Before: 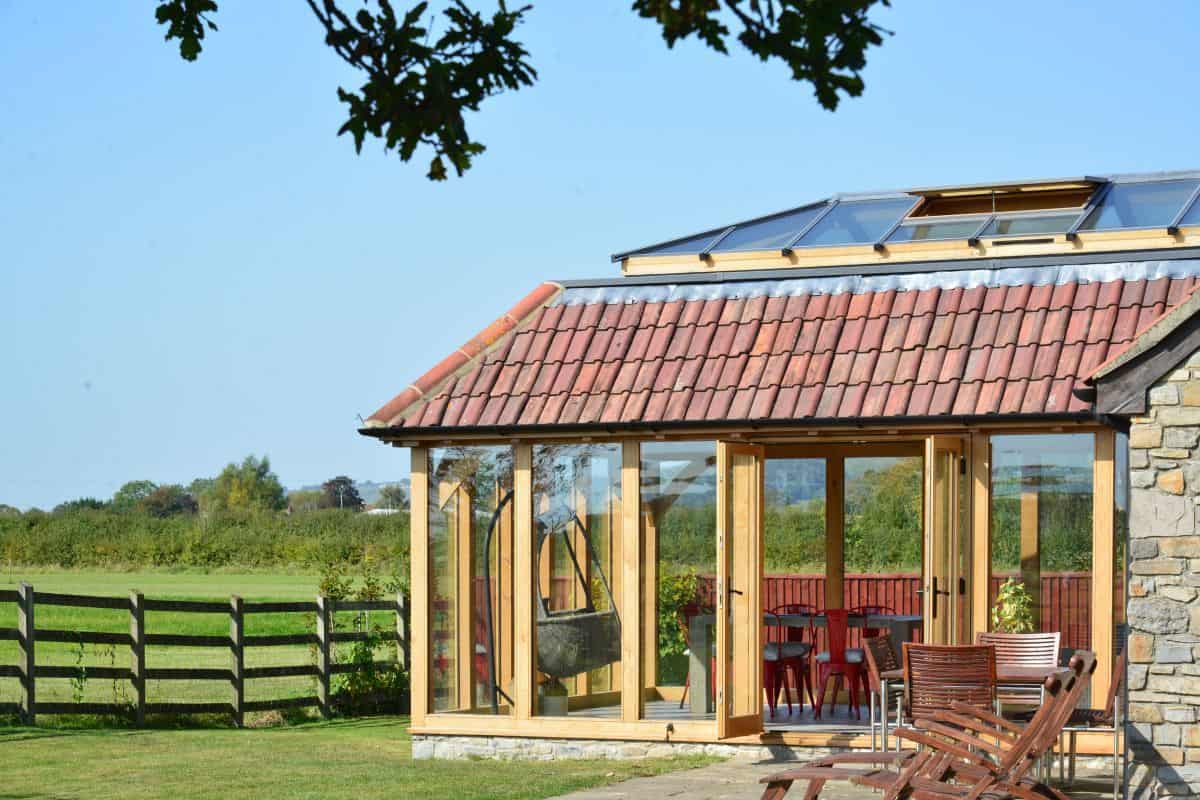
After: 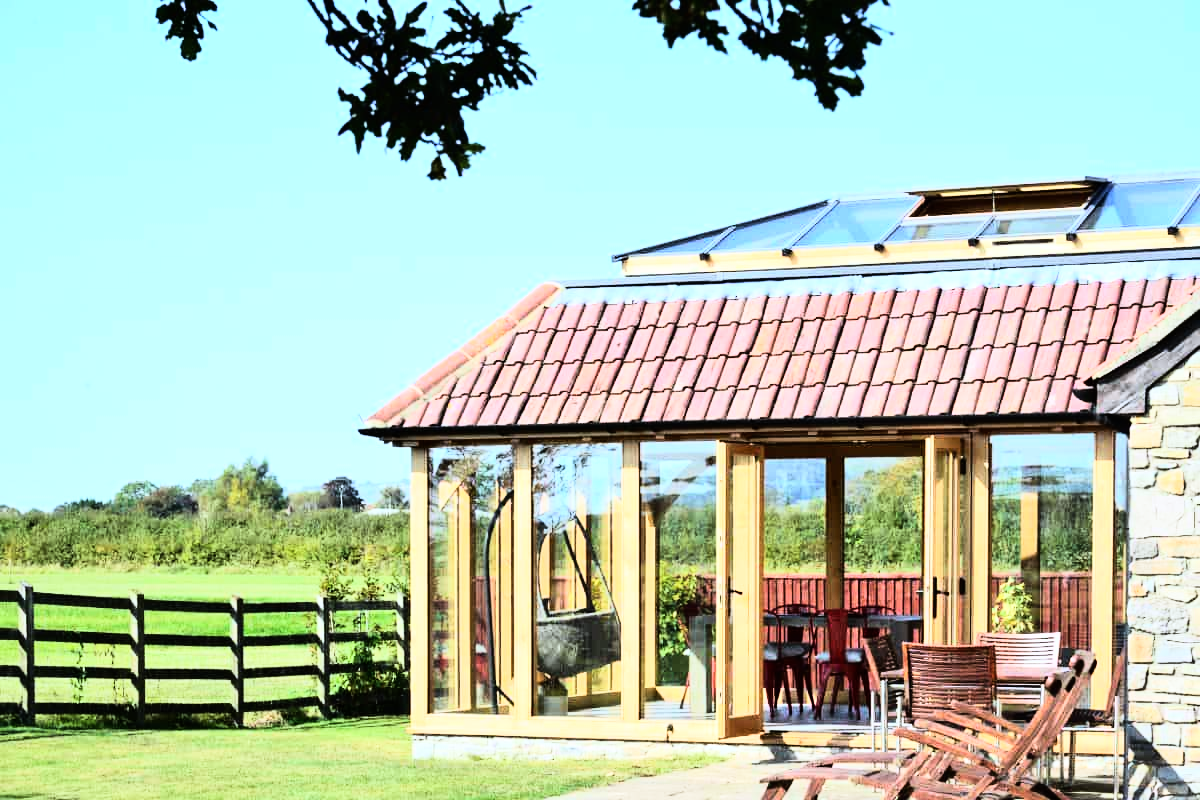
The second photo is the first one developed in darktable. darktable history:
rgb curve: curves: ch0 [(0, 0) (0.21, 0.15) (0.24, 0.21) (0.5, 0.75) (0.75, 0.96) (0.89, 0.99) (1, 1)]; ch1 [(0, 0.02) (0.21, 0.13) (0.25, 0.2) (0.5, 0.67) (0.75, 0.9) (0.89, 0.97) (1, 1)]; ch2 [(0, 0.02) (0.21, 0.13) (0.25, 0.2) (0.5, 0.67) (0.75, 0.9) (0.89, 0.97) (1, 1)], compensate middle gray true
color calibration: illuminant as shot in camera, x 0.358, y 0.373, temperature 4628.91 K
white balance: red 0.978, blue 0.999
